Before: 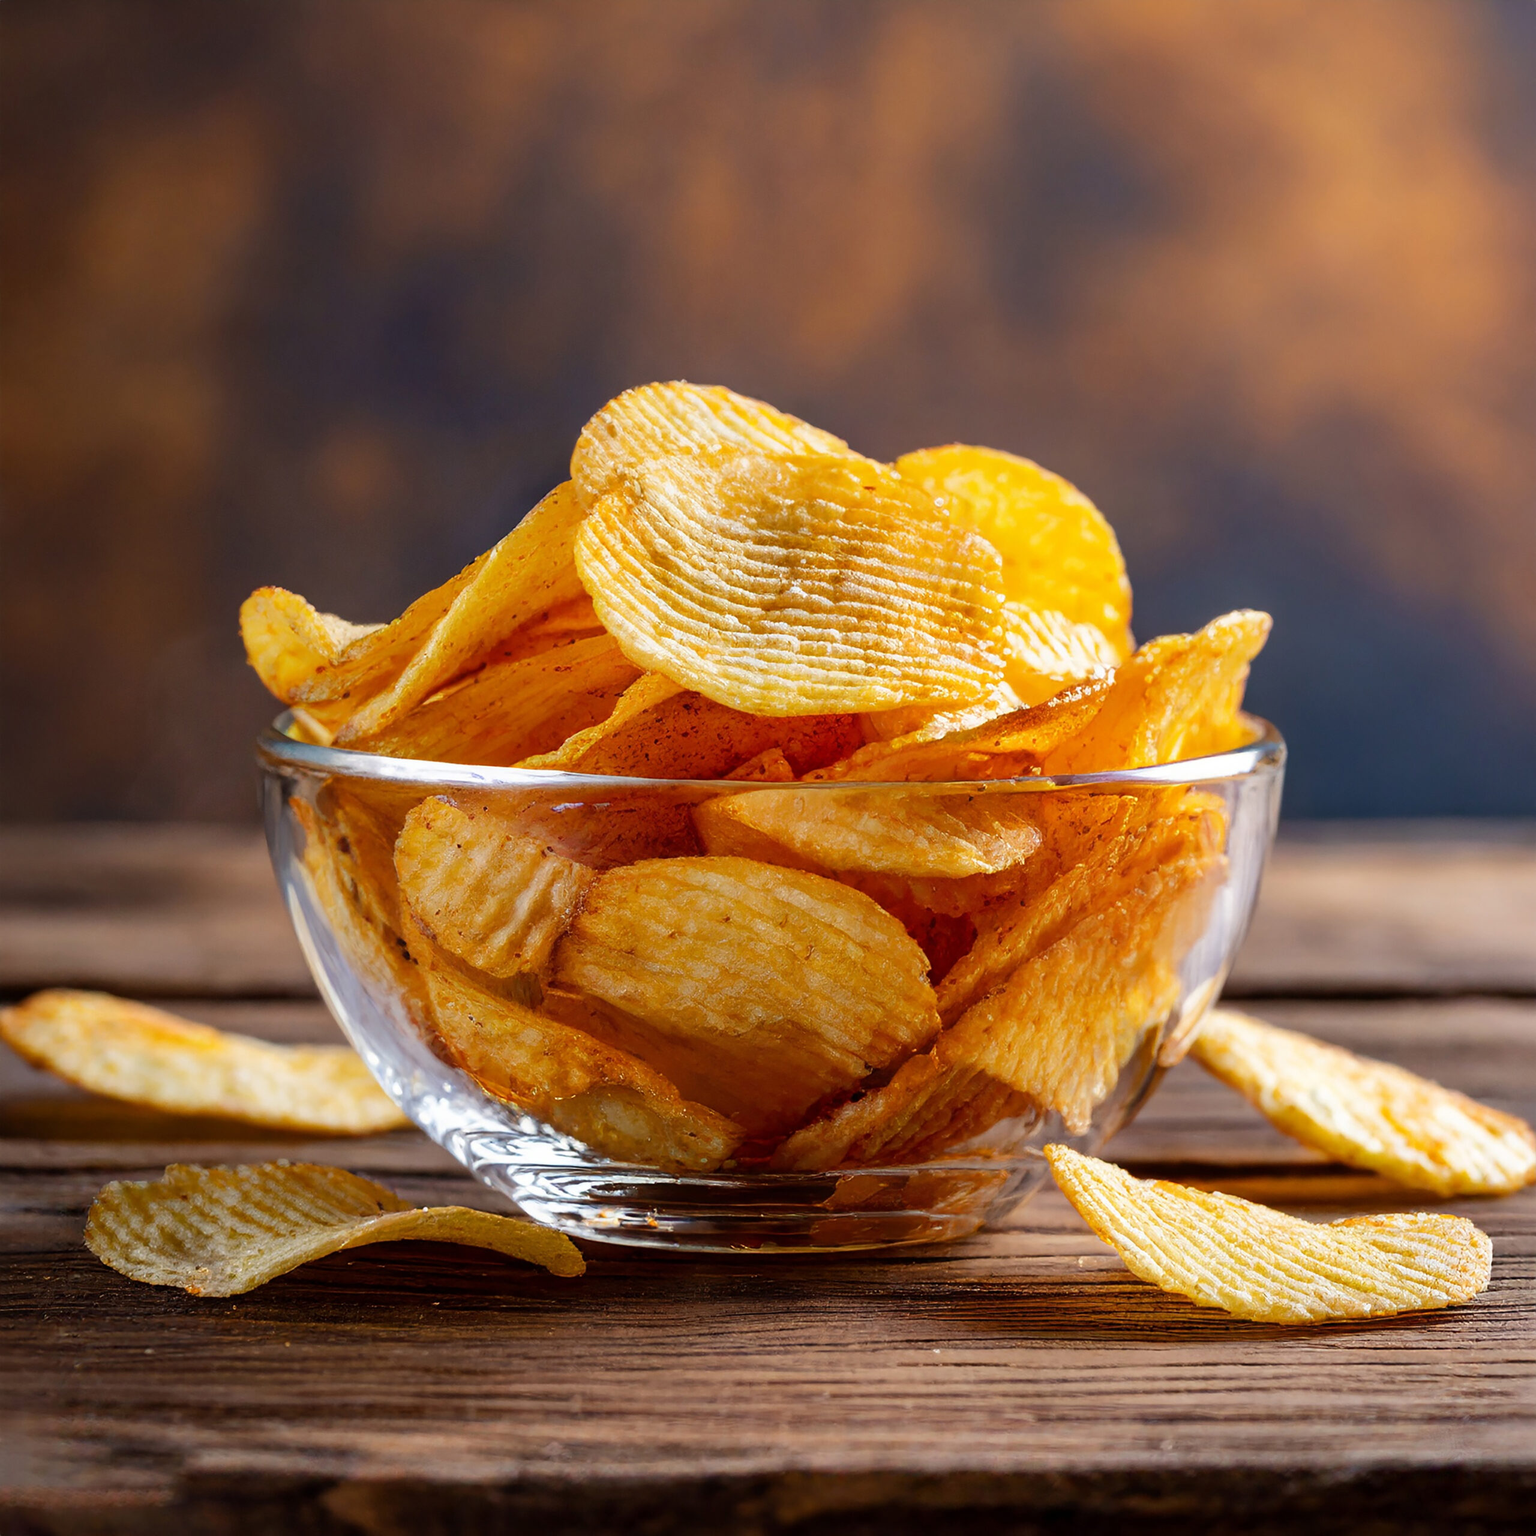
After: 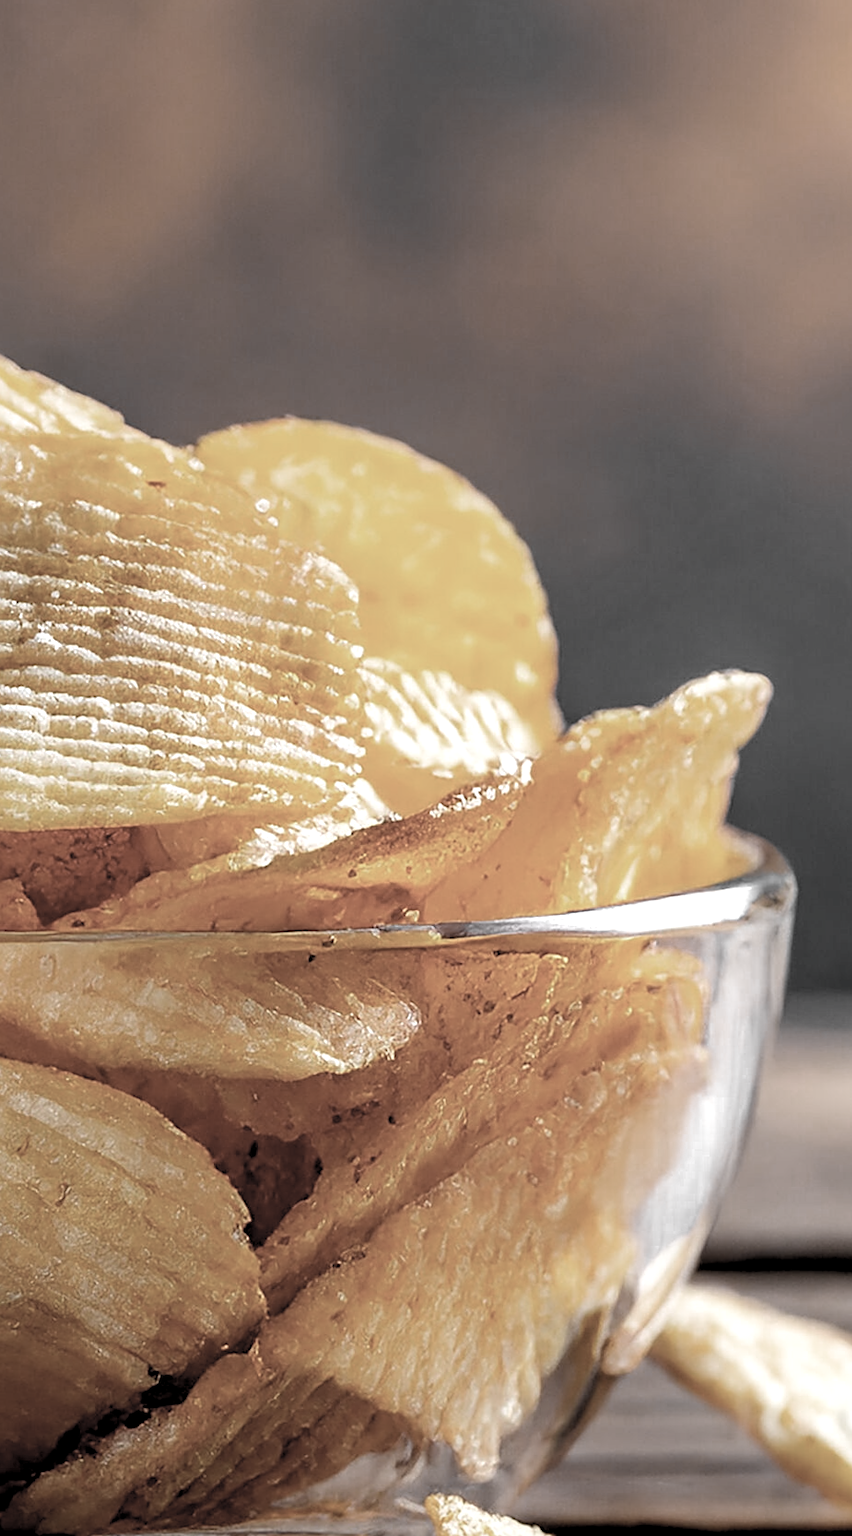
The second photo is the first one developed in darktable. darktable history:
contrast brightness saturation: saturation -0.04
rotate and perspective: rotation 0.226°, lens shift (vertical) -0.042, crop left 0.023, crop right 0.982, crop top 0.006, crop bottom 0.994
crop and rotate: left 49.936%, top 10.094%, right 13.136%, bottom 24.256%
rgb levels: levels [[0.01, 0.419, 0.839], [0, 0.5, 1], [0, 0.5, 1]]
sharpen: on, module defaults
color zones: curves: ch0 [(0, 0.613) (0.01, 0.613) (0.245, 0.448) (0.498, 0.529) (0.642, 0.665) (0.879, 0.777) (0.99, 0.613)]; ch1 [(0, 0.035) (0.121, 0.189) (0.259, 0.197) (0.415, 0.061) (0.589, 0.022) (0.732, 0.022) (0.857, 0.026) (0.991, 0.053)]
